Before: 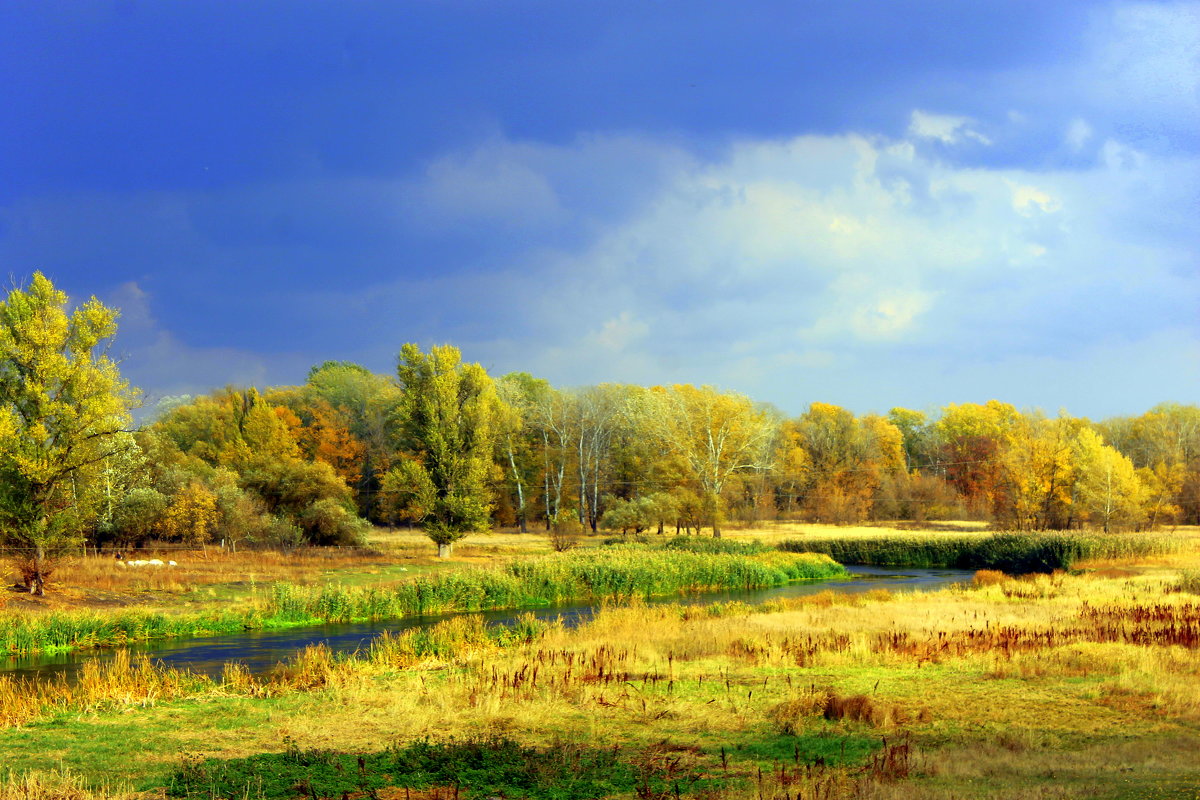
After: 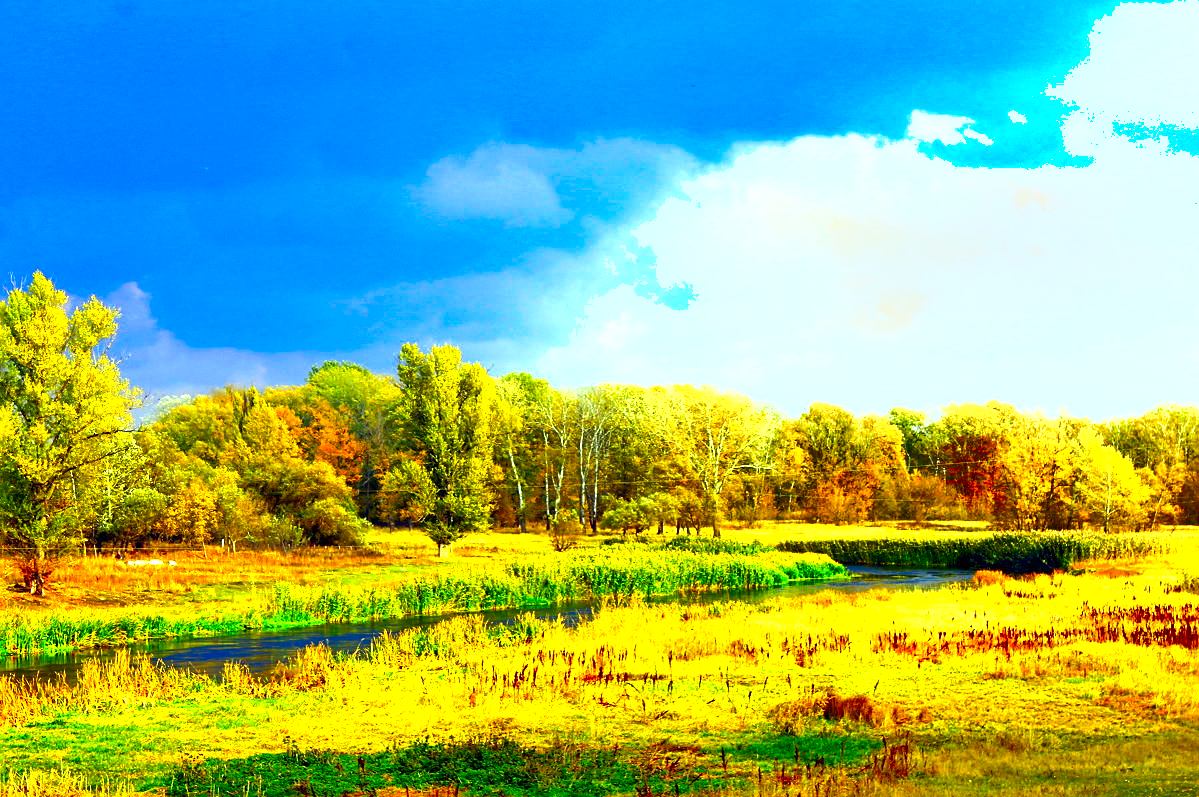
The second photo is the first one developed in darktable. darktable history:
crop: top 0.093%, bottom 0.206%
contrast brightness saturation: saturation 0.49
exposure: black level correction 0, exposure 1.1 EV, compensate exposure bias true, compensate highlight preservation false
sharpen: on, module defaults
shadows and highlights: soften with gaussian
